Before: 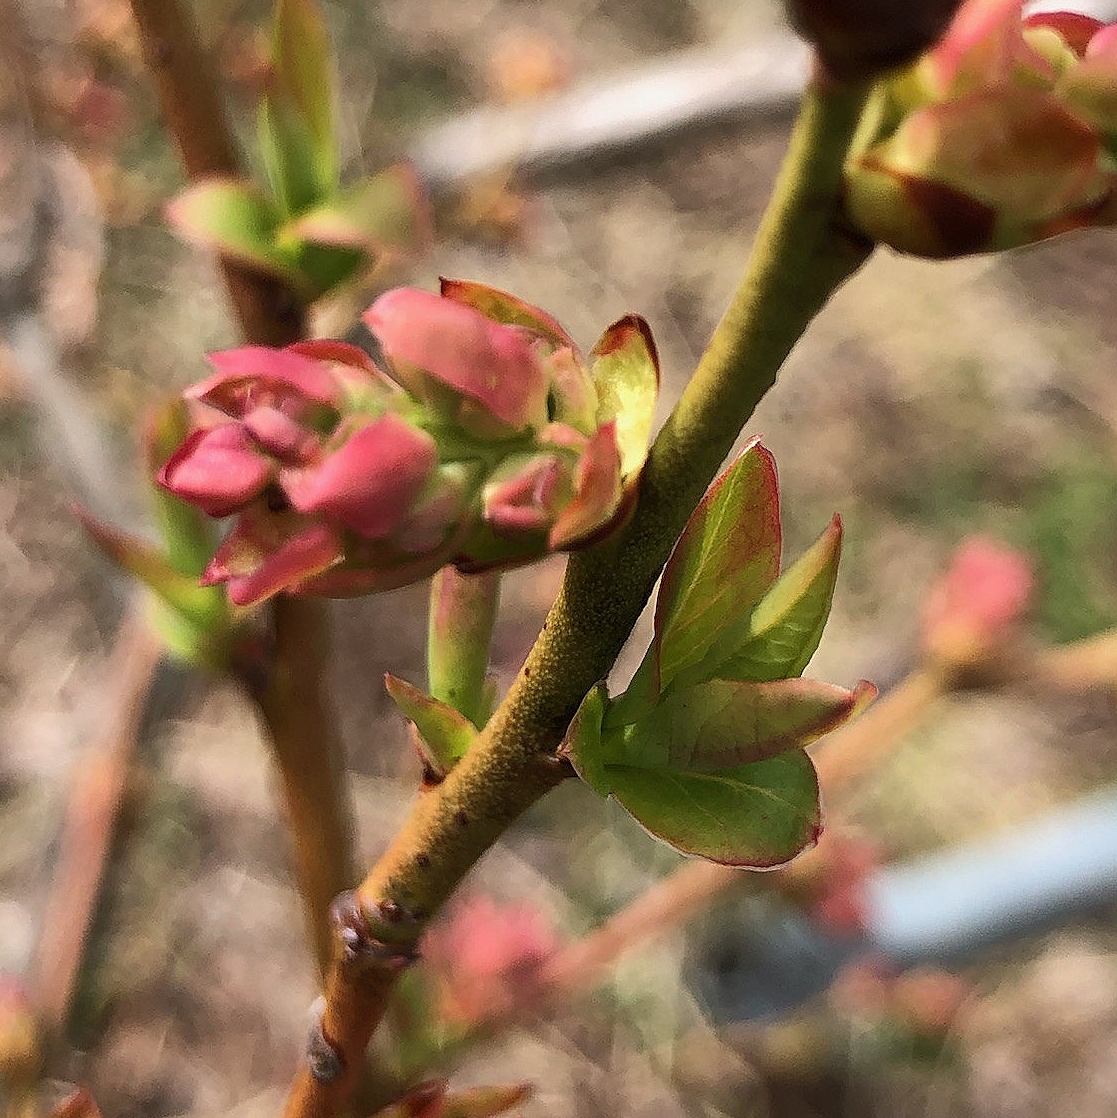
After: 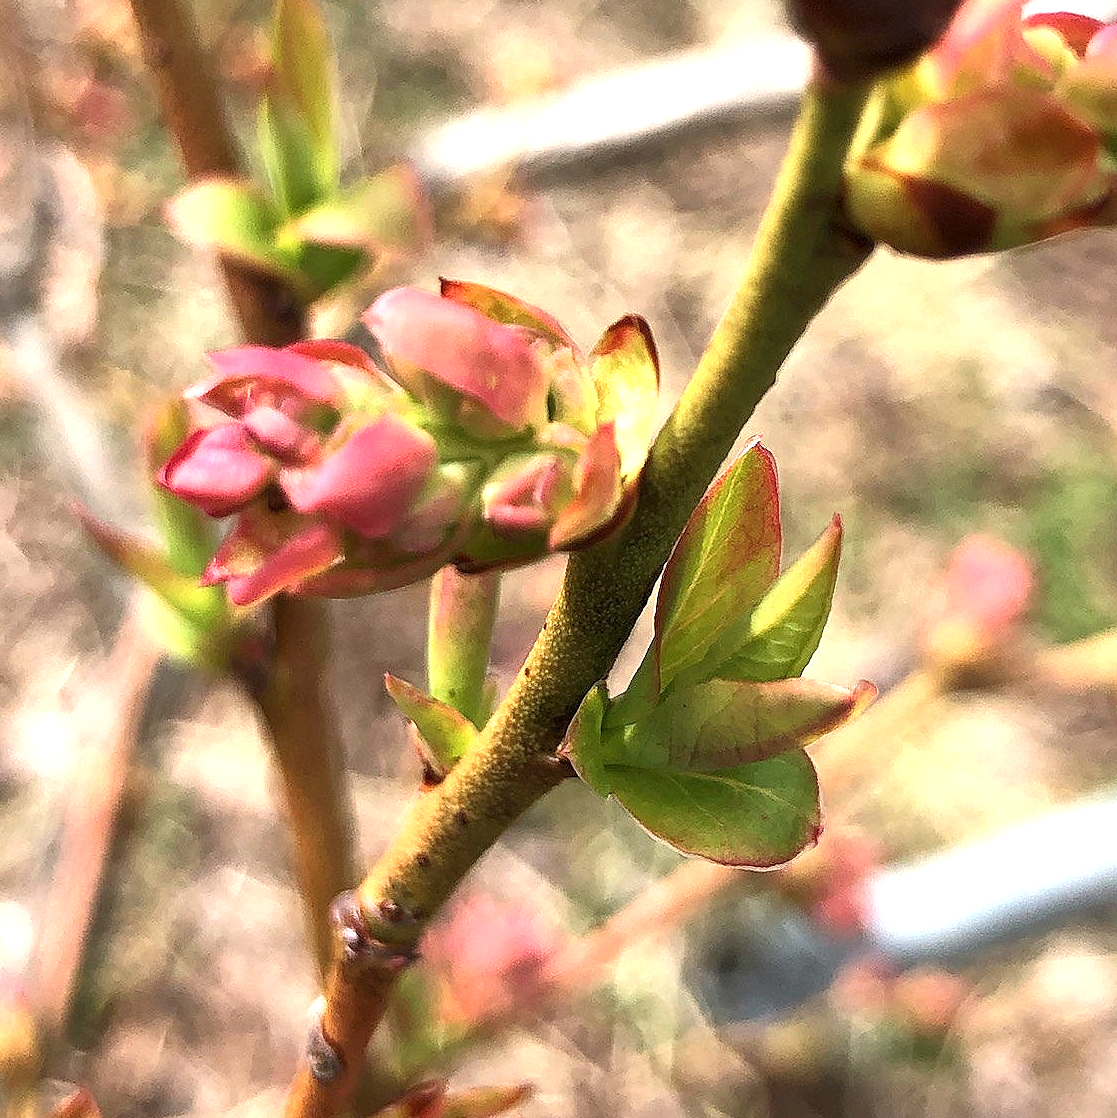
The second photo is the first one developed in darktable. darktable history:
local contrast: mode bilateral grid, contrast 21, coarseness 51, detail 119%, midtone range 0.2
exposure: exposure 1 EV, compensate highlight preservation false
